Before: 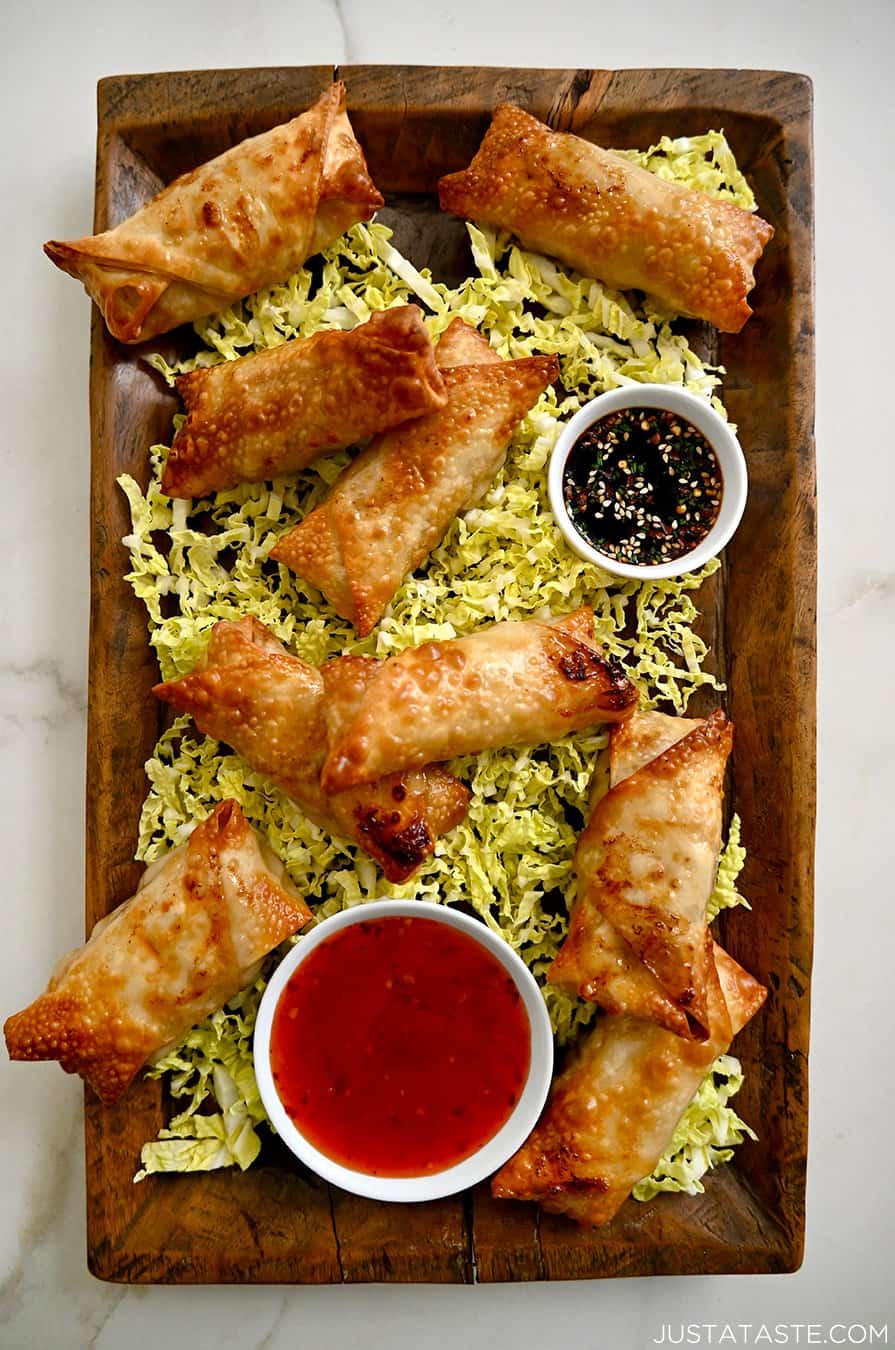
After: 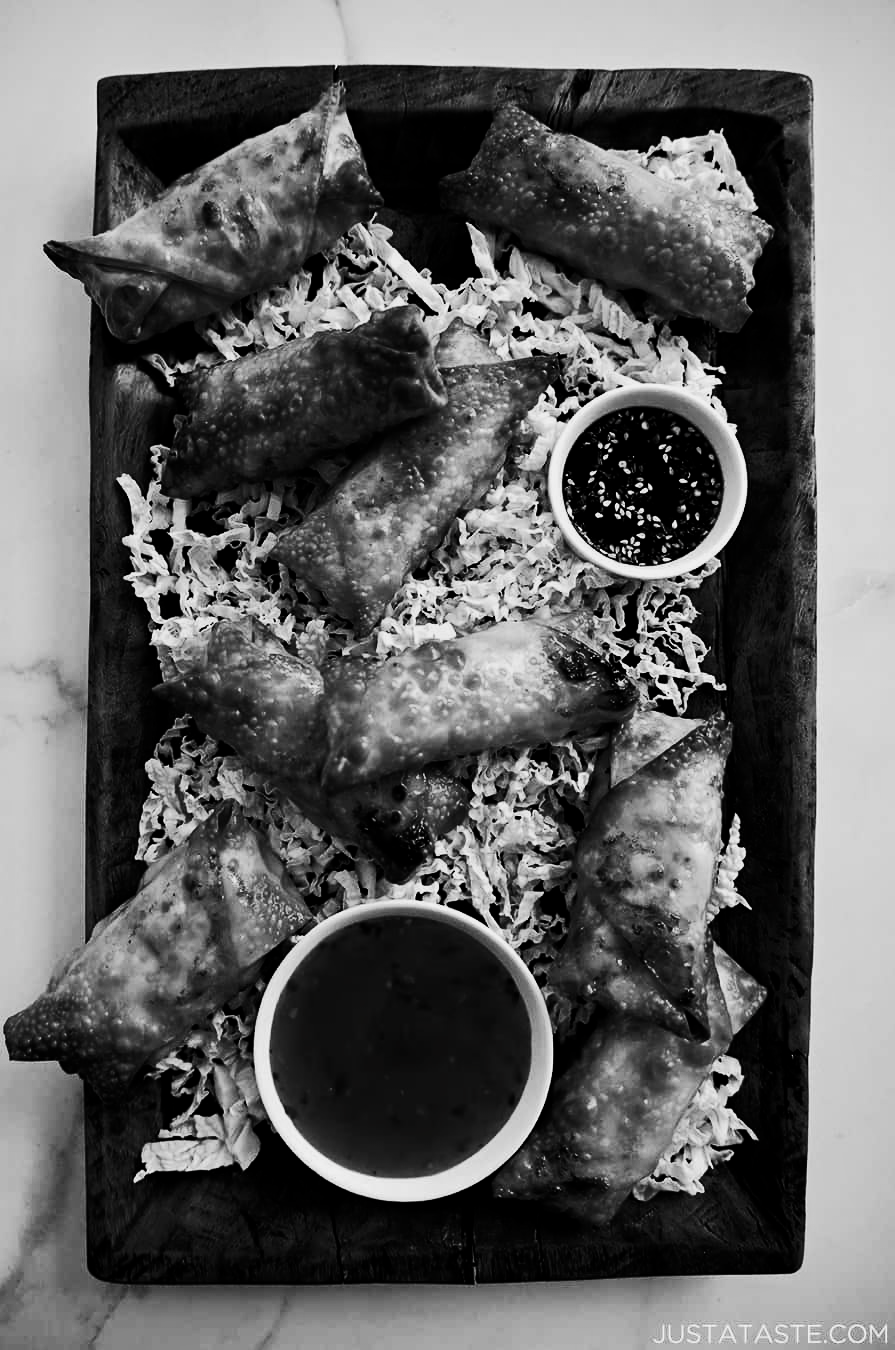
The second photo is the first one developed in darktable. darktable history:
contrast brightness saturation: contrast 0.017, brightness -0.985, saturation -0.999
tone equalizer: -8 EV -0.435 EV, -7 EV -0.376 EV, -6 EV -0.366 EV, -5 EV -0.245 EV, -3 EV 0.256 EV, -2 EV 0.335 EV, -1 EV 0.4 EV, +0 EV 0.403 EV
base curve: curves: ch0 [(0, 0) (0.088, 0.125) (0.176, 0.251) (0.354, 0.501) (0.613, 0.749) (1, 0.877)], preserve colors none
